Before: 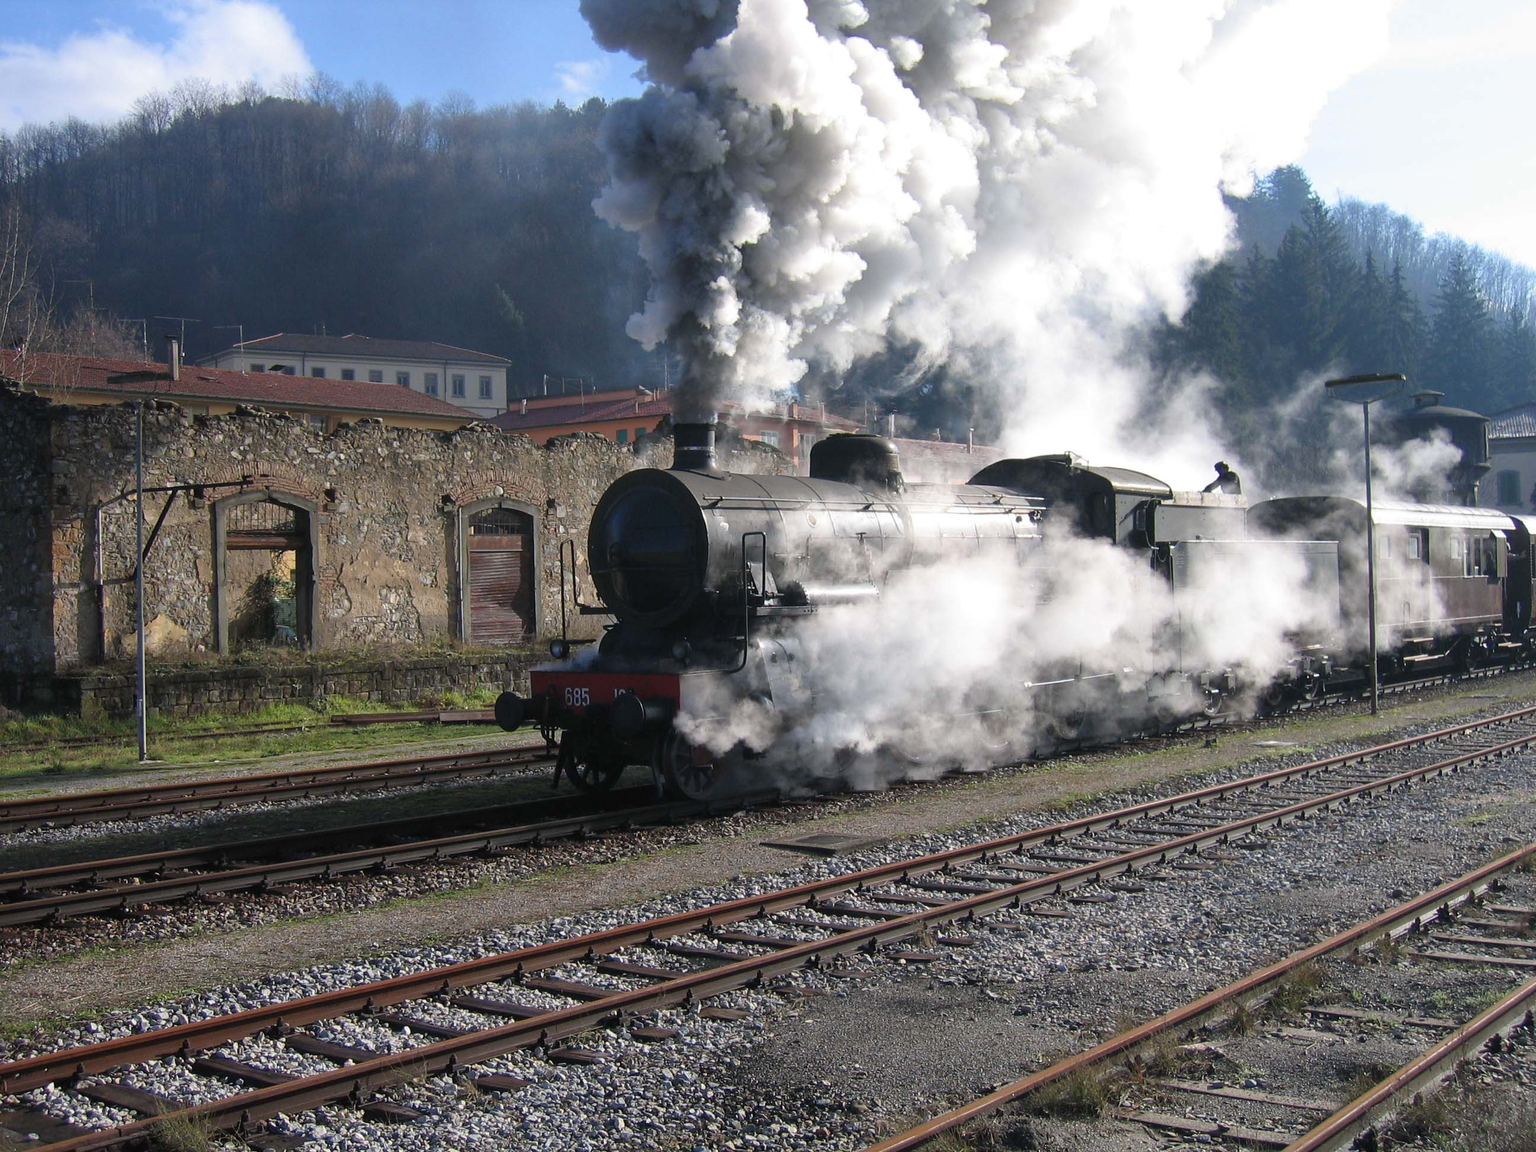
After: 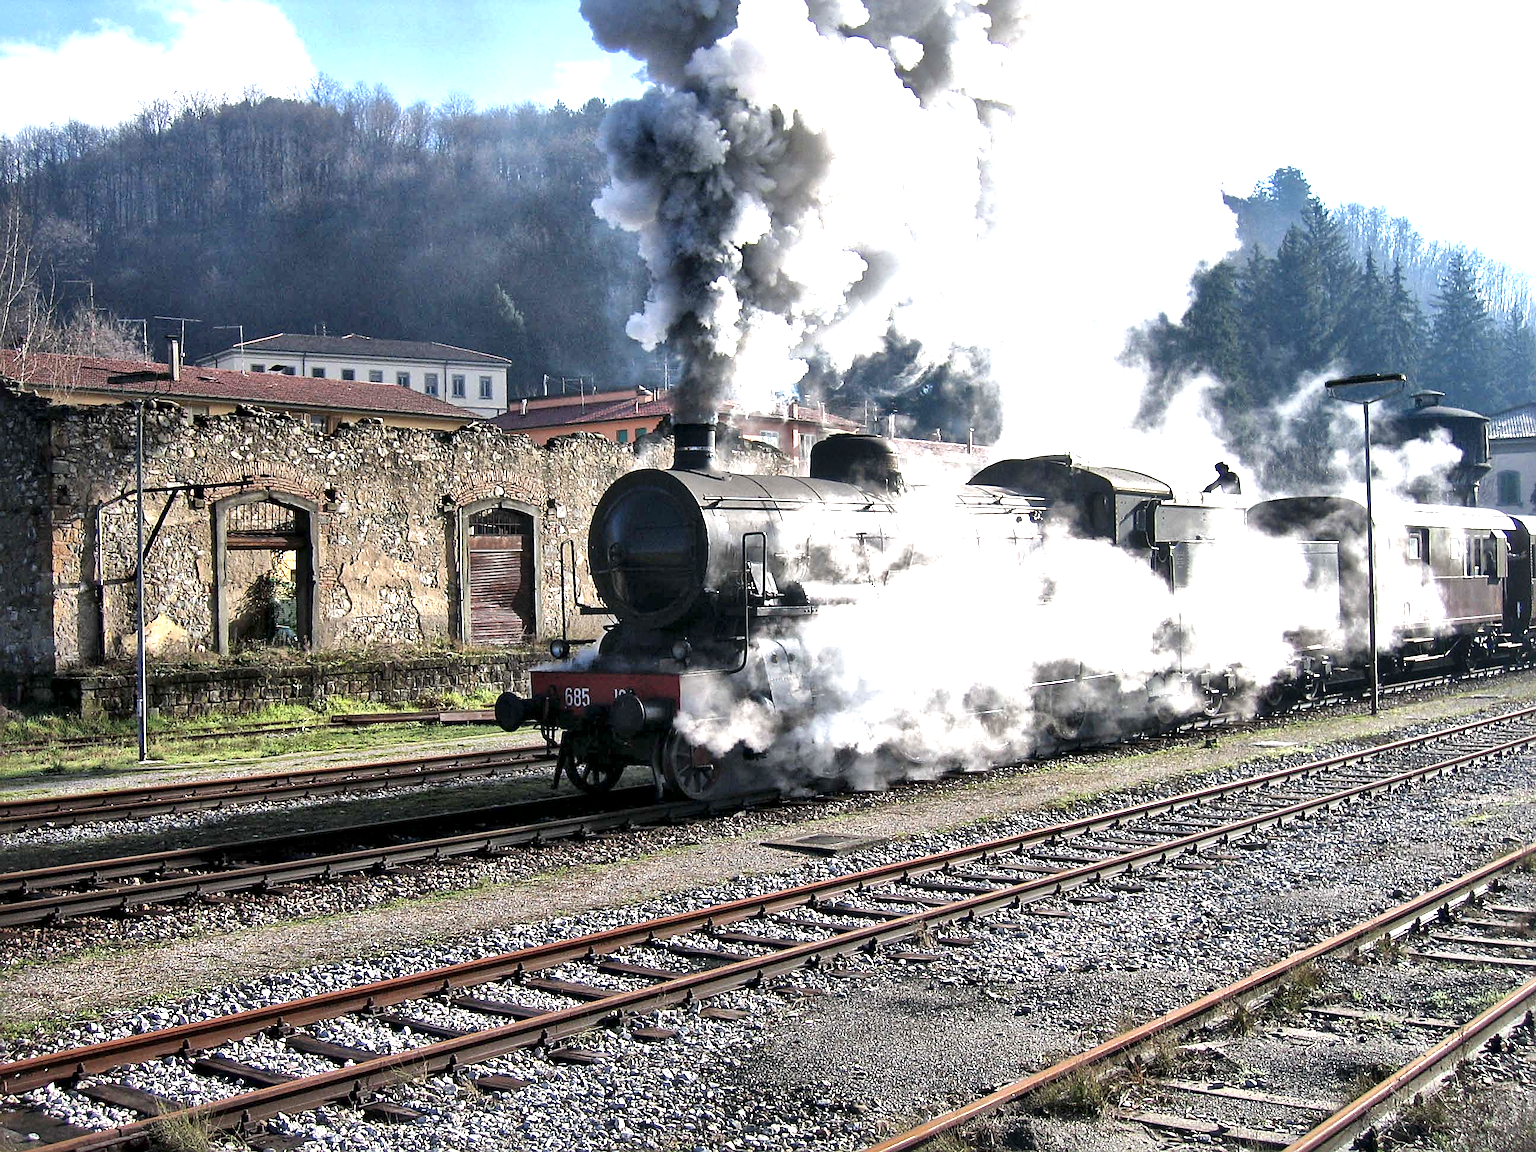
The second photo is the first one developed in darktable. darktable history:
local contrast: mode bilateral grid, contrast 44, coarseness 69, detail 212%, midtone range 0.2
tone equalizer: edges refinement/feathering 500, mask exposure compensation -1.57 EV, preserve details no
exposure: exposure 1 EV, compensate highlight preservation false
sharpen: on, module defaults
